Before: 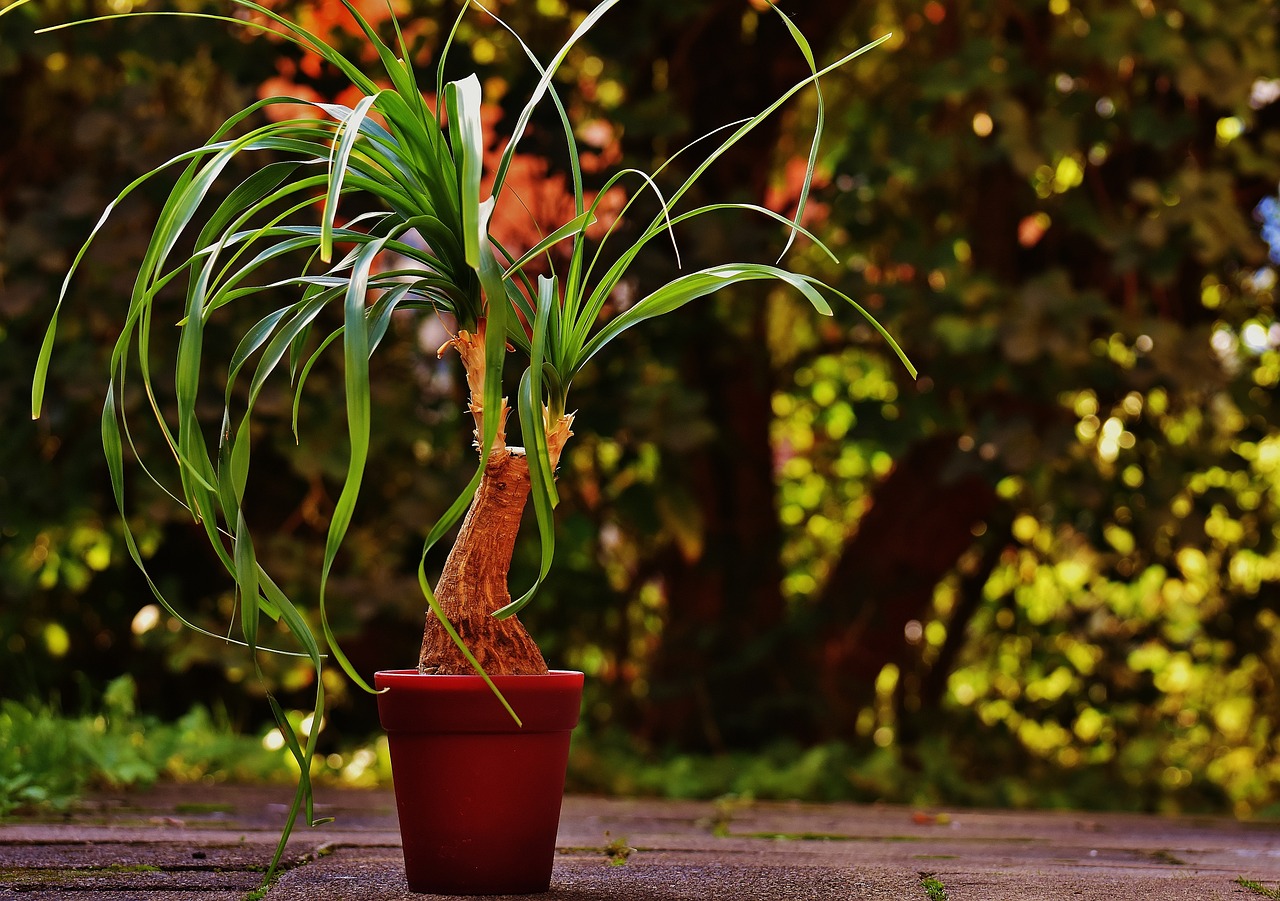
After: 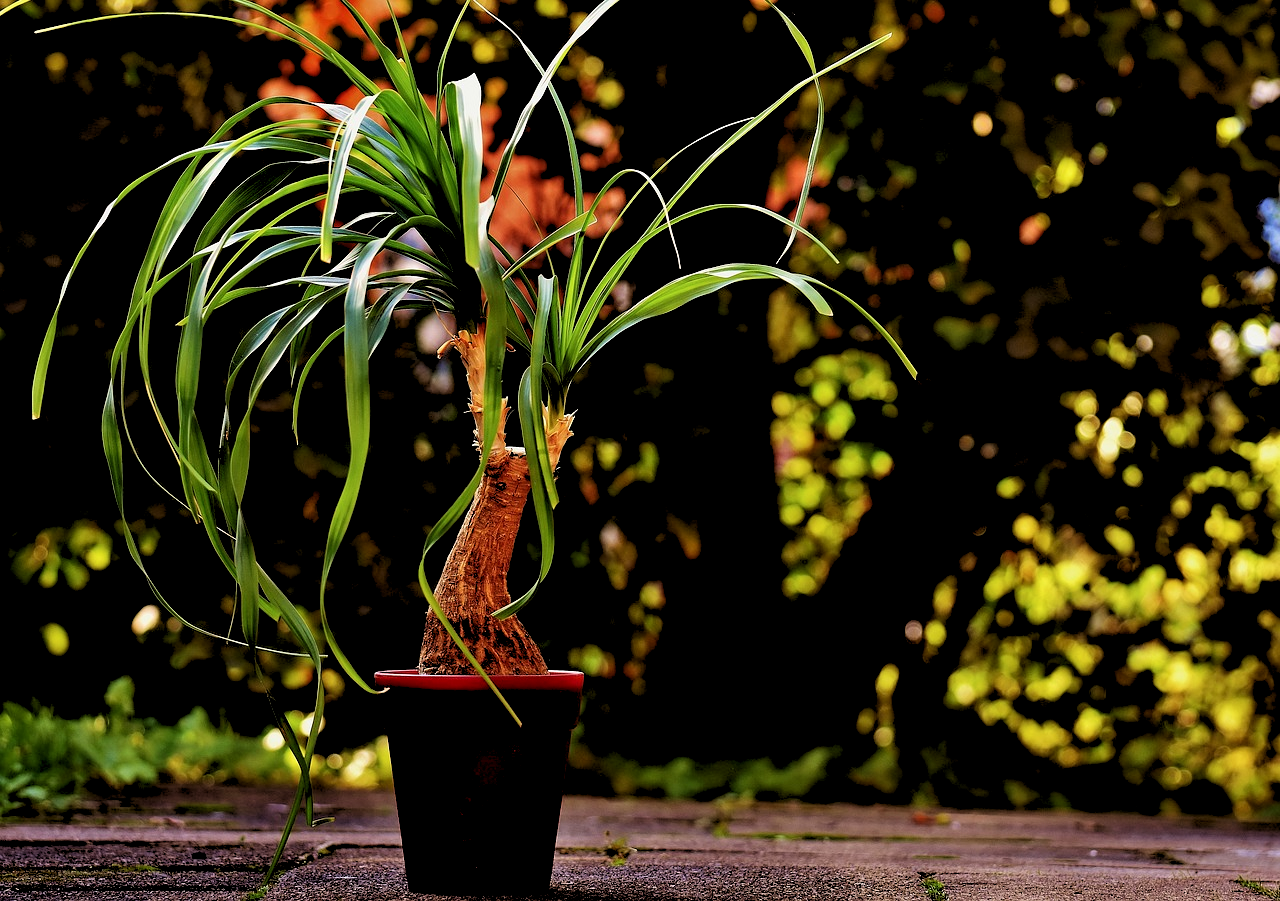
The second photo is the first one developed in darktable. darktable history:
rgb levels: levels [[0.029, 0.461, 0.922], [0, 0.5, 1], [0, 0.5, 1]]
contrast brightness saturation: contrast 0.14
